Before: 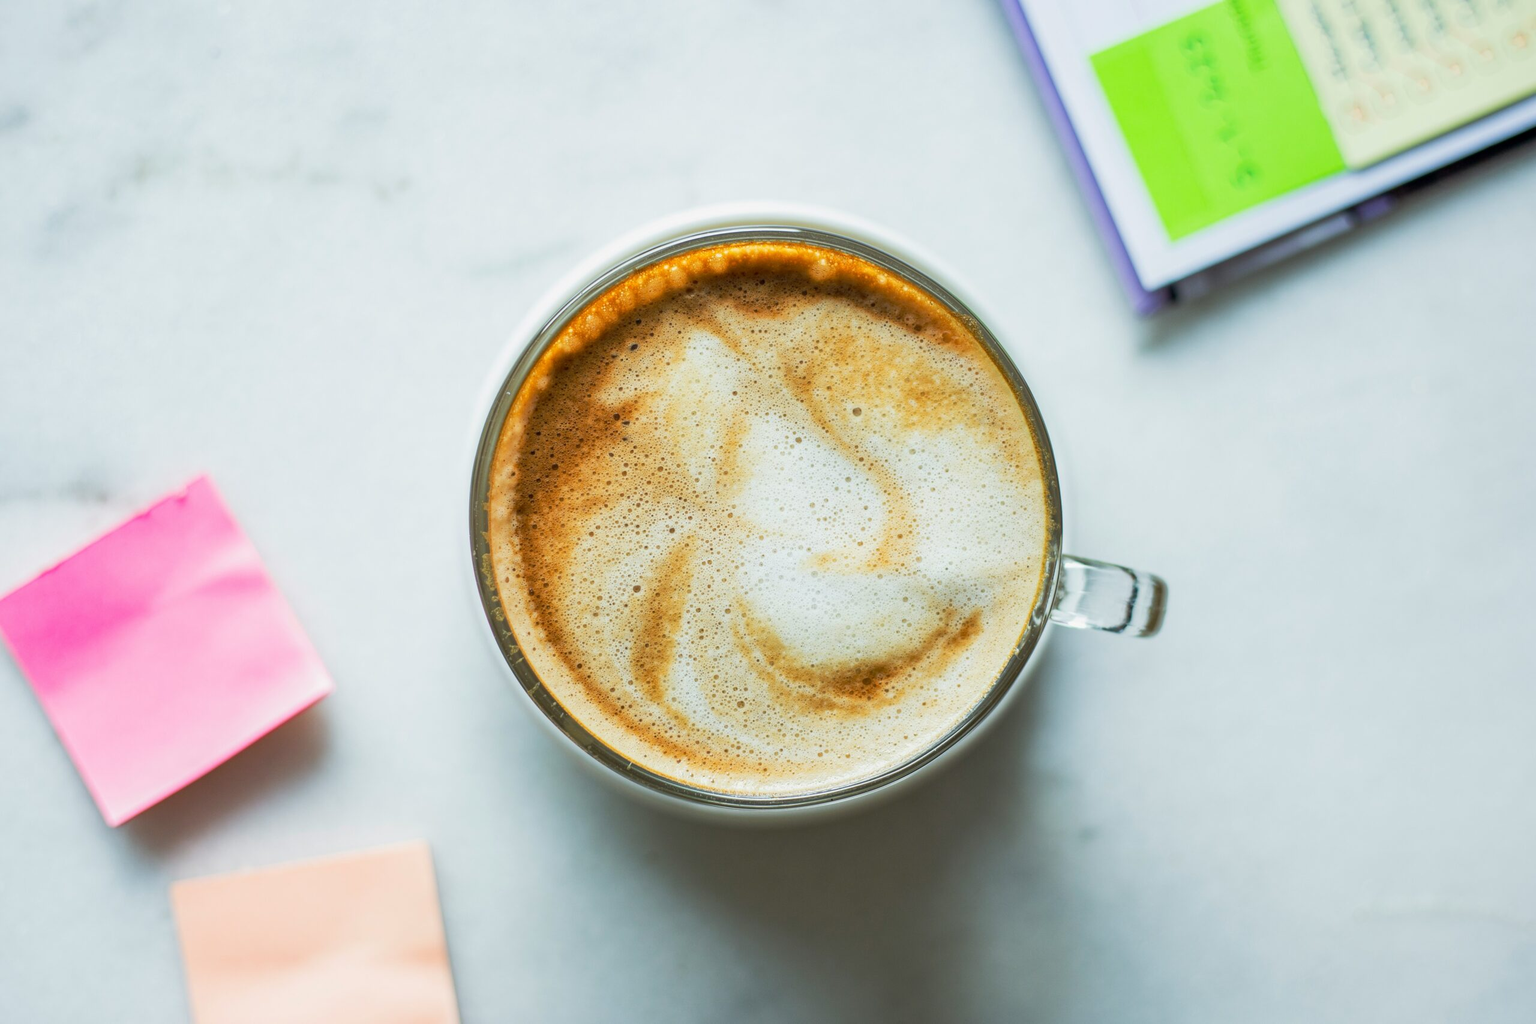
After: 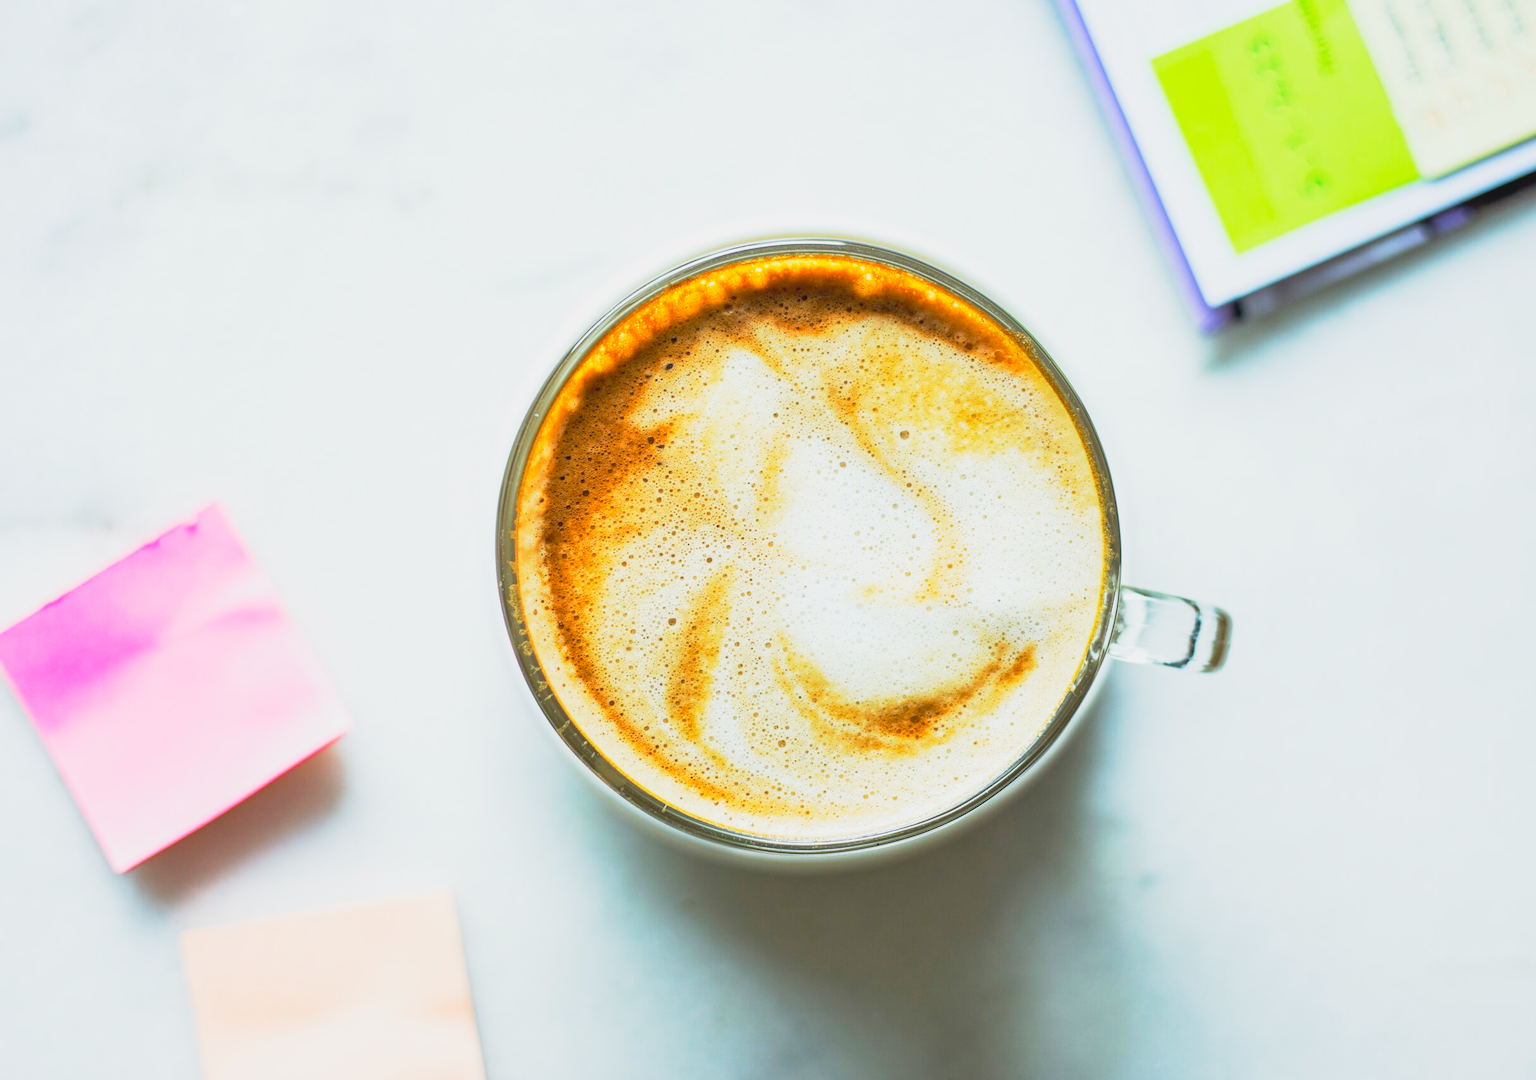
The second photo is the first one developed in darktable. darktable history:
crop and rotate: right 5.218%
base curve: curves: ch0 [(0, 0) (0.005, 0.002) (0.193, 0.295) (0.399, 0.664) (0.75, 0.928) (1, 1)], preserve colors none
contrast brightness saturation: contrast -0.099, brightness 0.053, saturation 0.082
